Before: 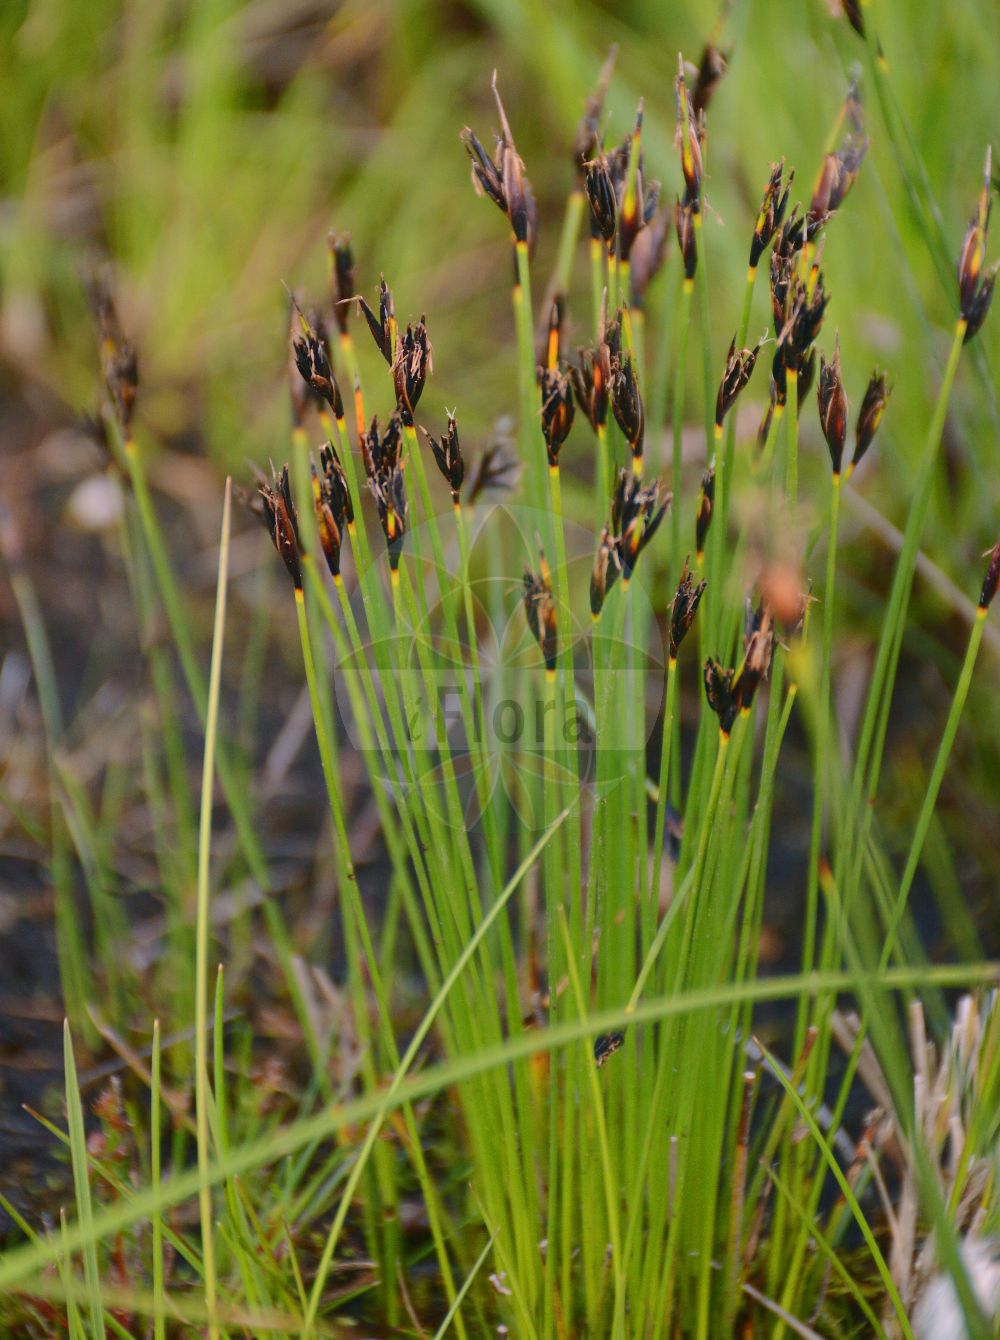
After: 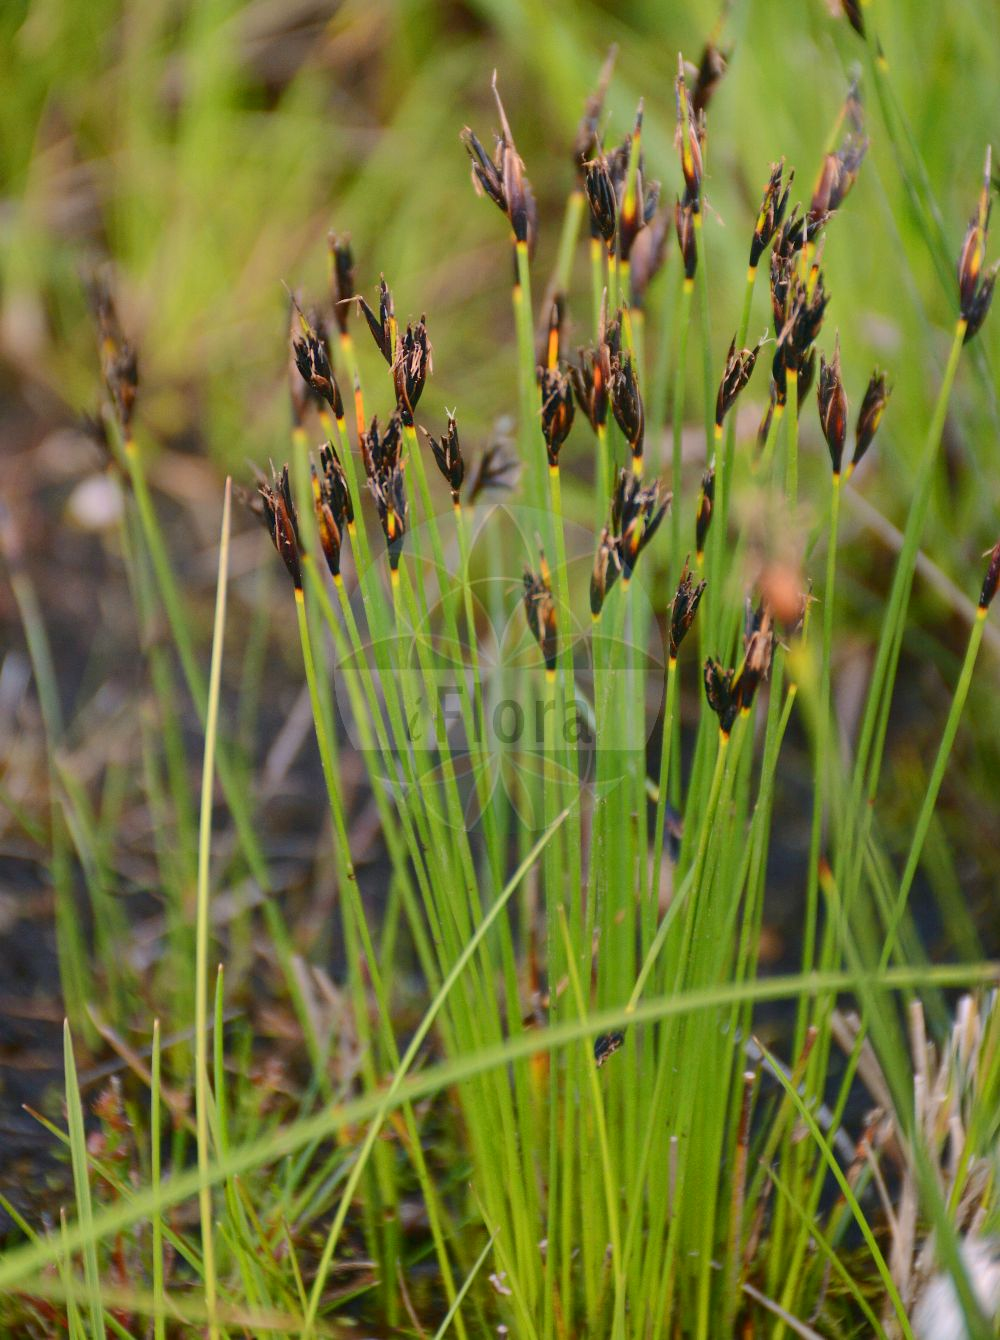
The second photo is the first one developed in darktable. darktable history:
exposure: black level correction 0.001, exposure 0.191 EV, compensate exposure bias true, compensate highlight preservation false
